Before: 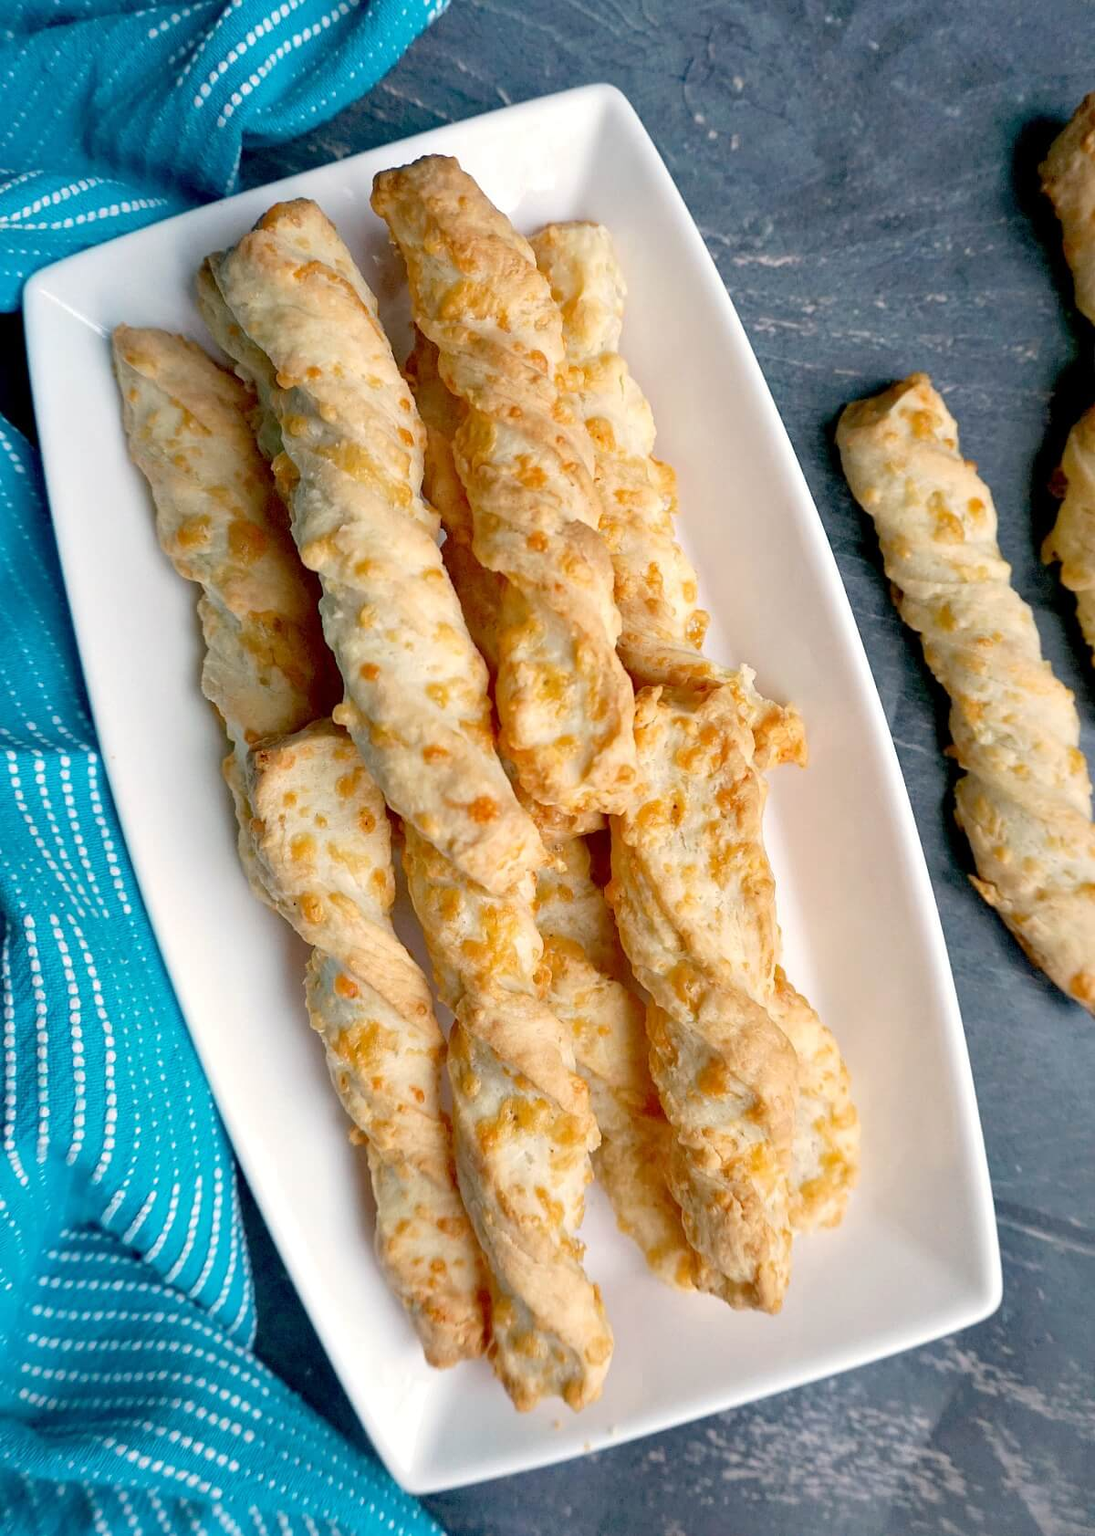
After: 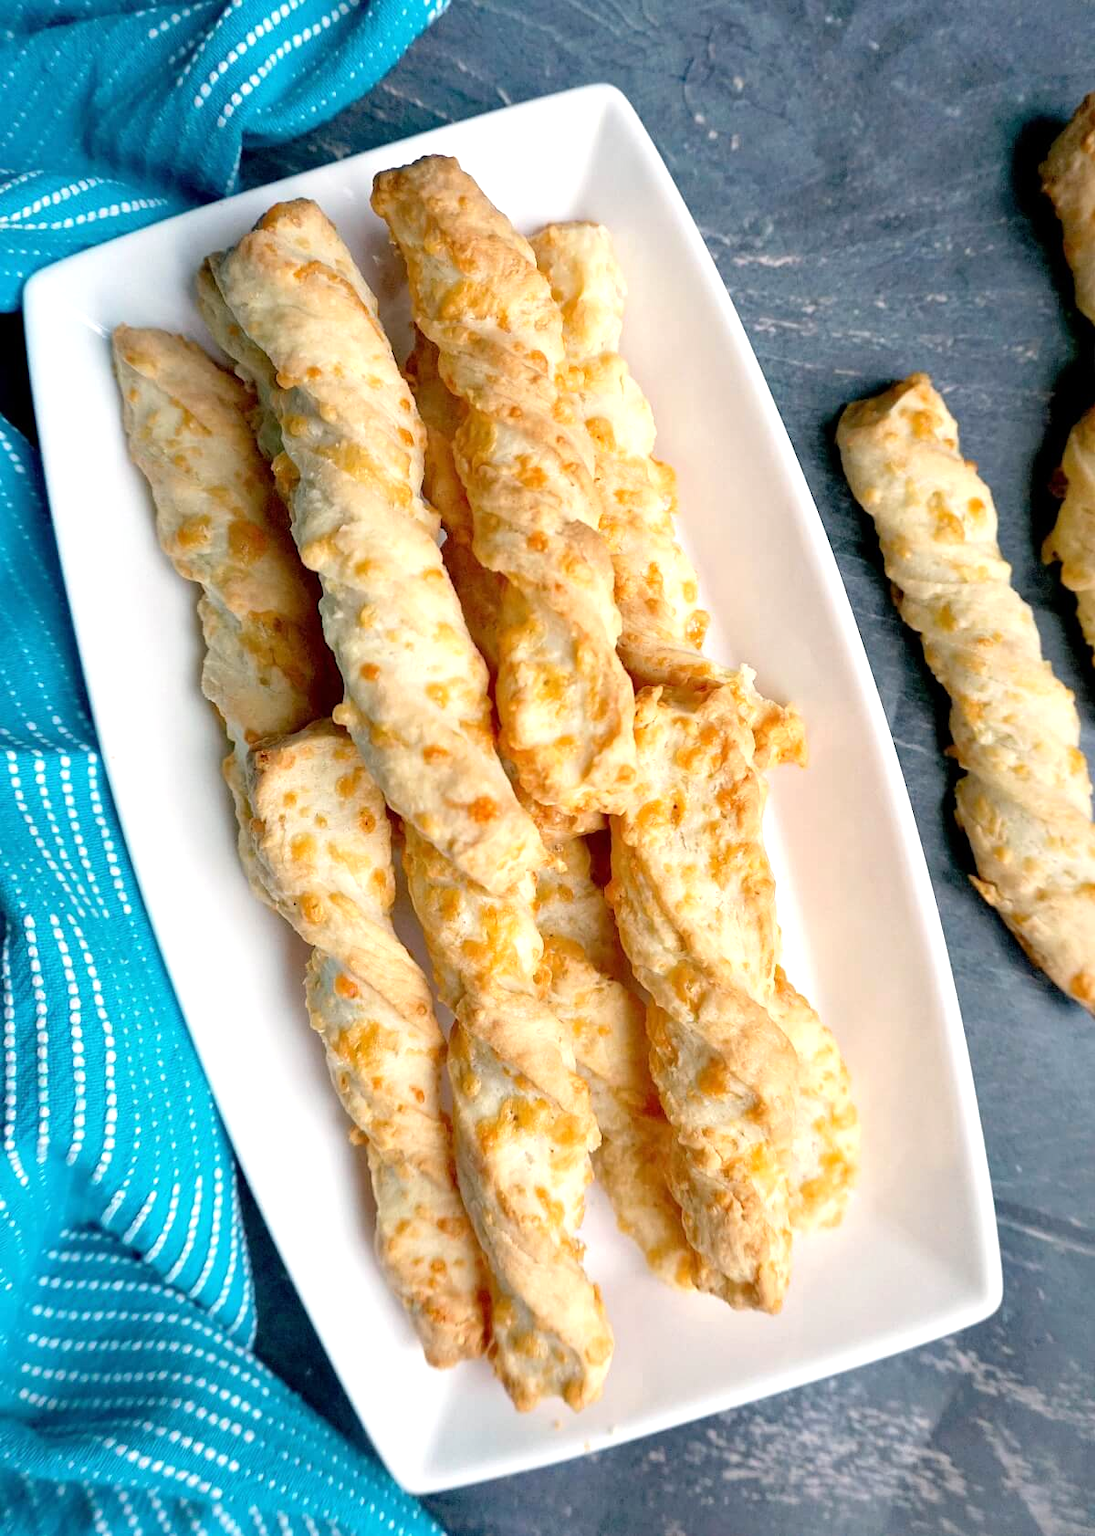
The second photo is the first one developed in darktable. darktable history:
tone equalizer: -8 EV -0.44 EV, -7 EV -0.419 EV, -6 EV -0.373 EV, -5 EV -0.189 EV, -3 EV 0.214 EV, -2 EV 0.333 EV, -1 EV 0.389 EV, +0 EV 0.413 EV
